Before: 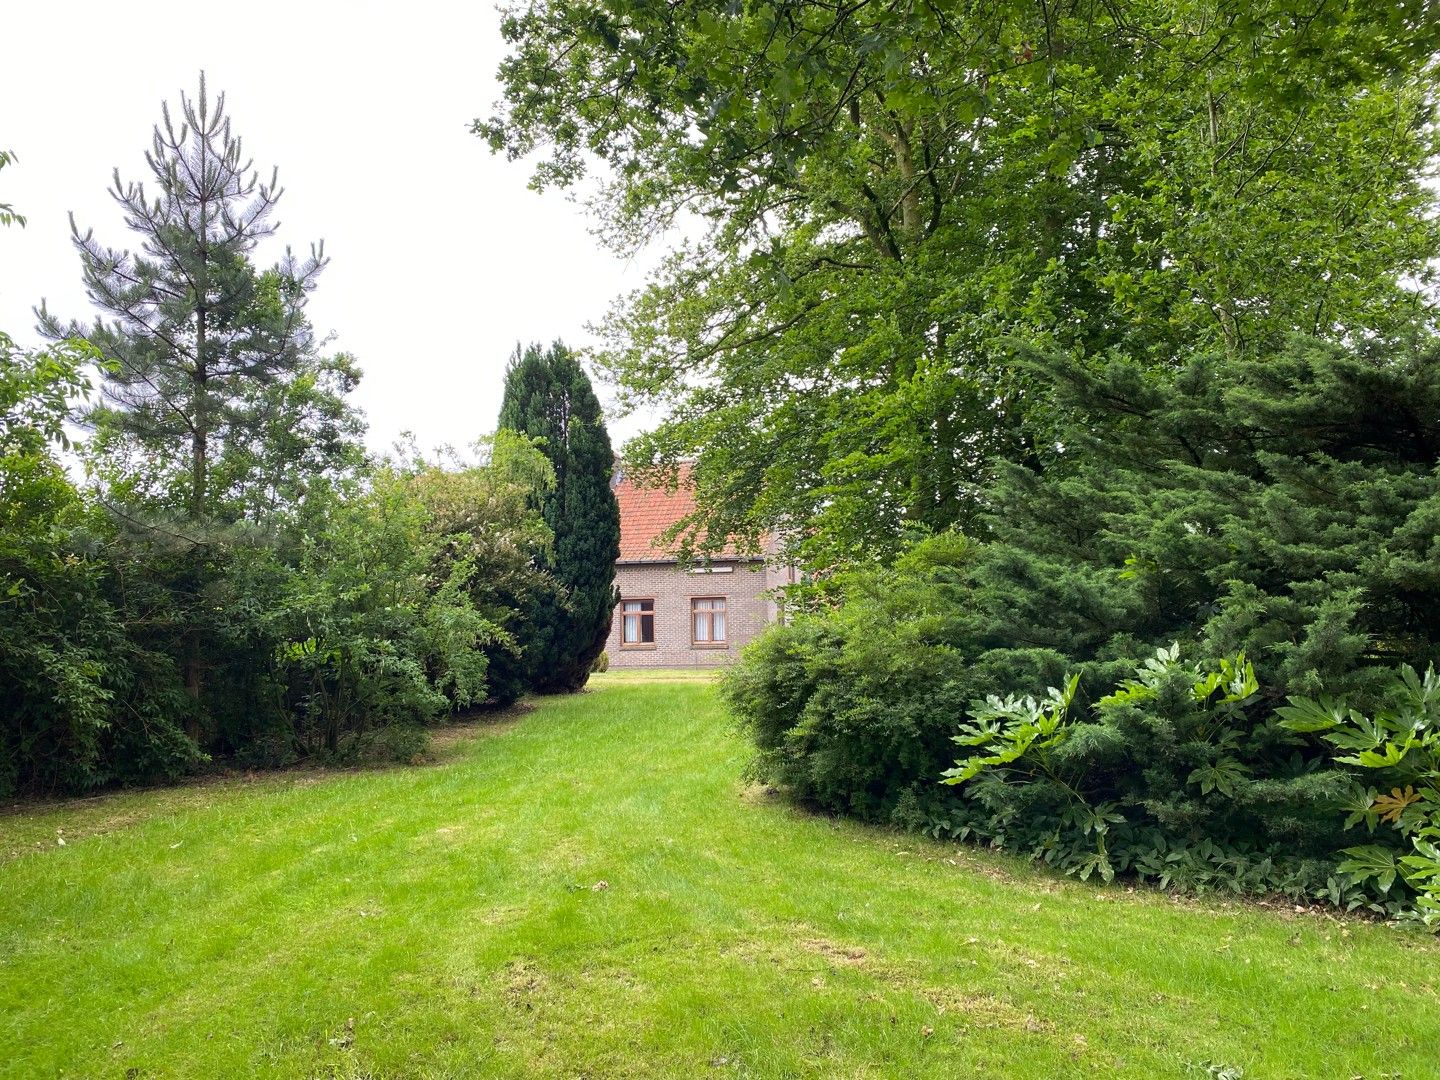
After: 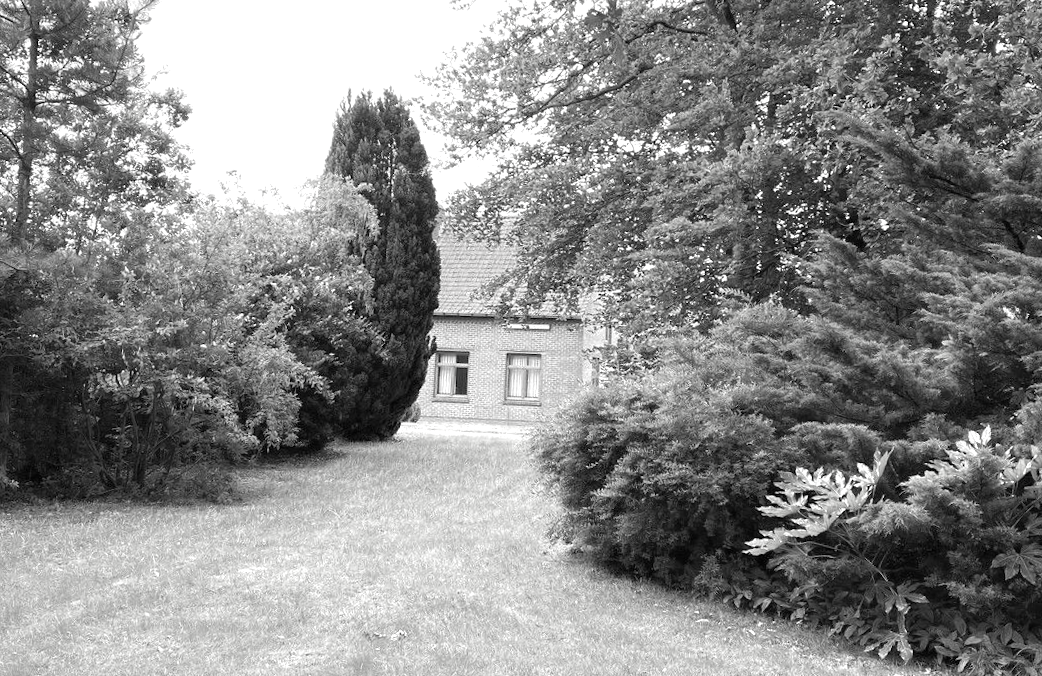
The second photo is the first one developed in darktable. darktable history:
exposure: black level correction 0, exposure 0.5 EV, compensate exposure bias true, compensate highlight preservation false
contrast brightness saturation: saturation -0.99
crop and rotate: angle -3.39°, left 9.74%, top 20.403%, right 12.301%, bottom 12.158%
